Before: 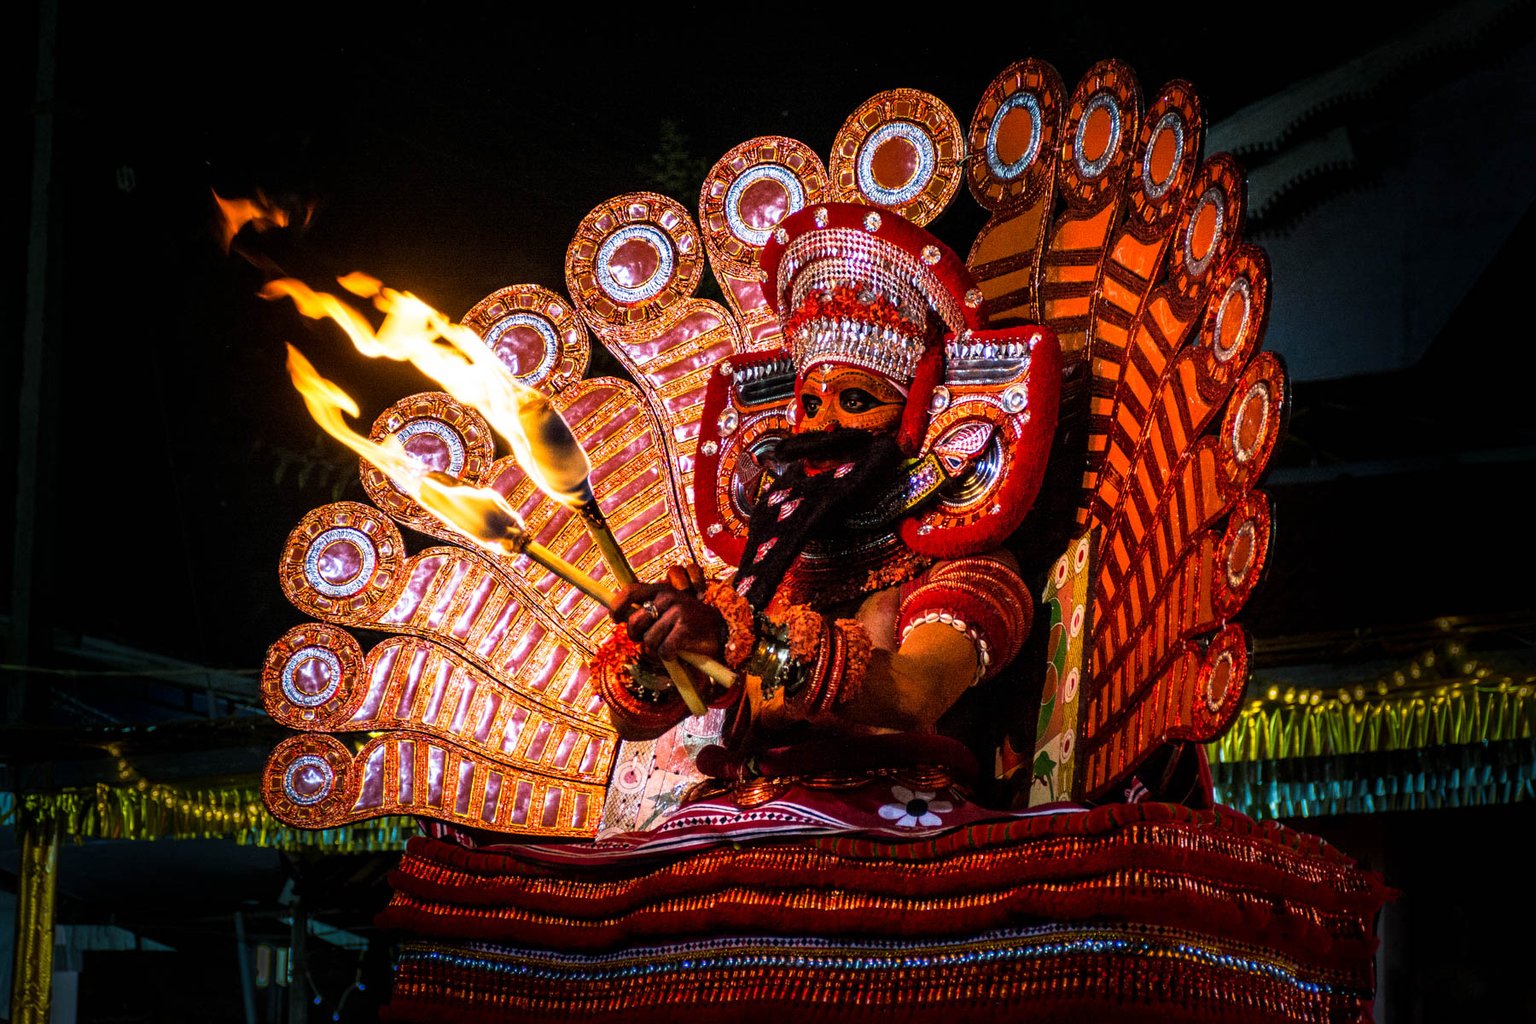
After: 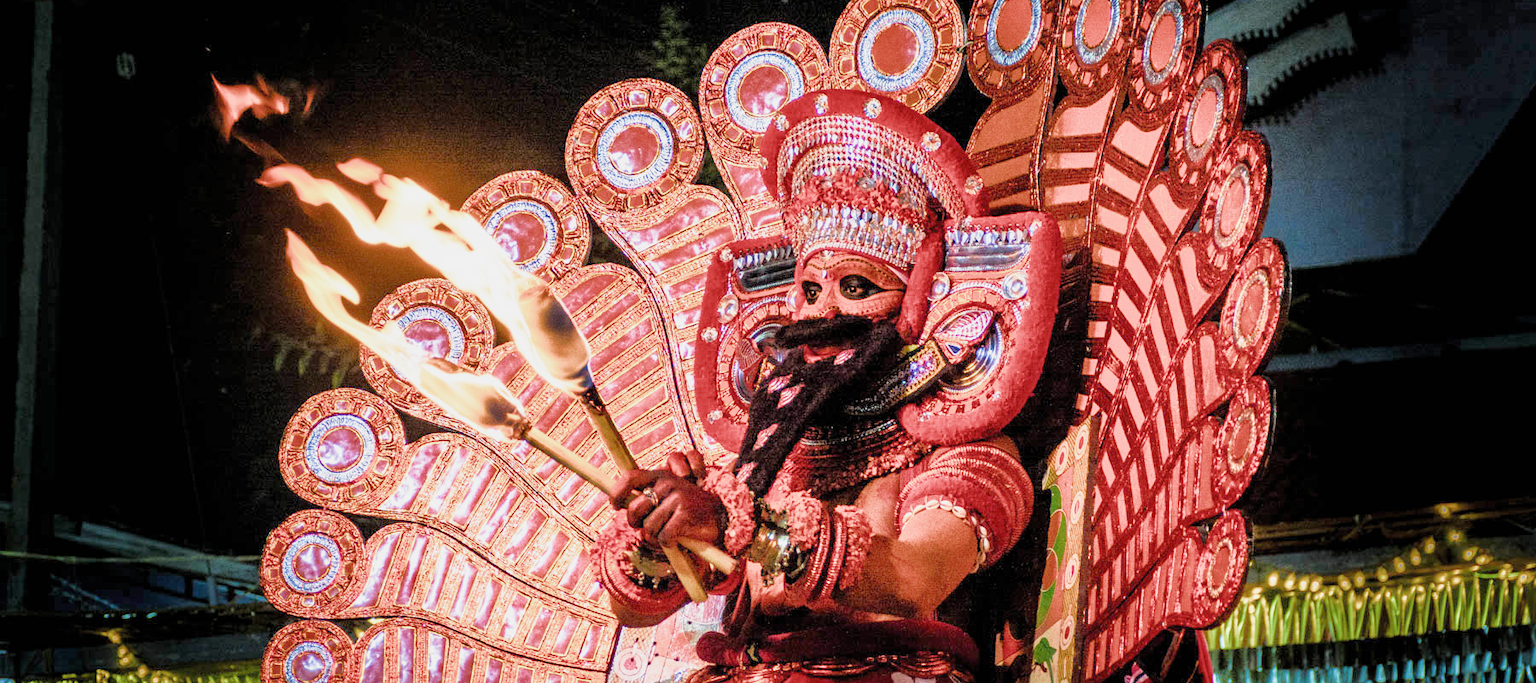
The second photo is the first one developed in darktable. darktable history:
crop: top 11.141%, bottom 22.091%
exposure: exposure 1 EV, compensate highlight preservation false
tone equalizer: -8 EV 1.96 EV, -7 EV 1.98 EV, -6 EV 1.99 EV, -5 EV 1.98 EV, -4 EV 1.98 EV, -3 EV 1.49 EV, -2 EV 0.975 EV, -1 EV 0.491 EV
filmic rgb: black relative exposure -7.65 EV, white relative exposure 4.56 EV, hardness 3.61, contrast 0.984, color science v4 (2020), iterations of high-quality reconstruction 0
